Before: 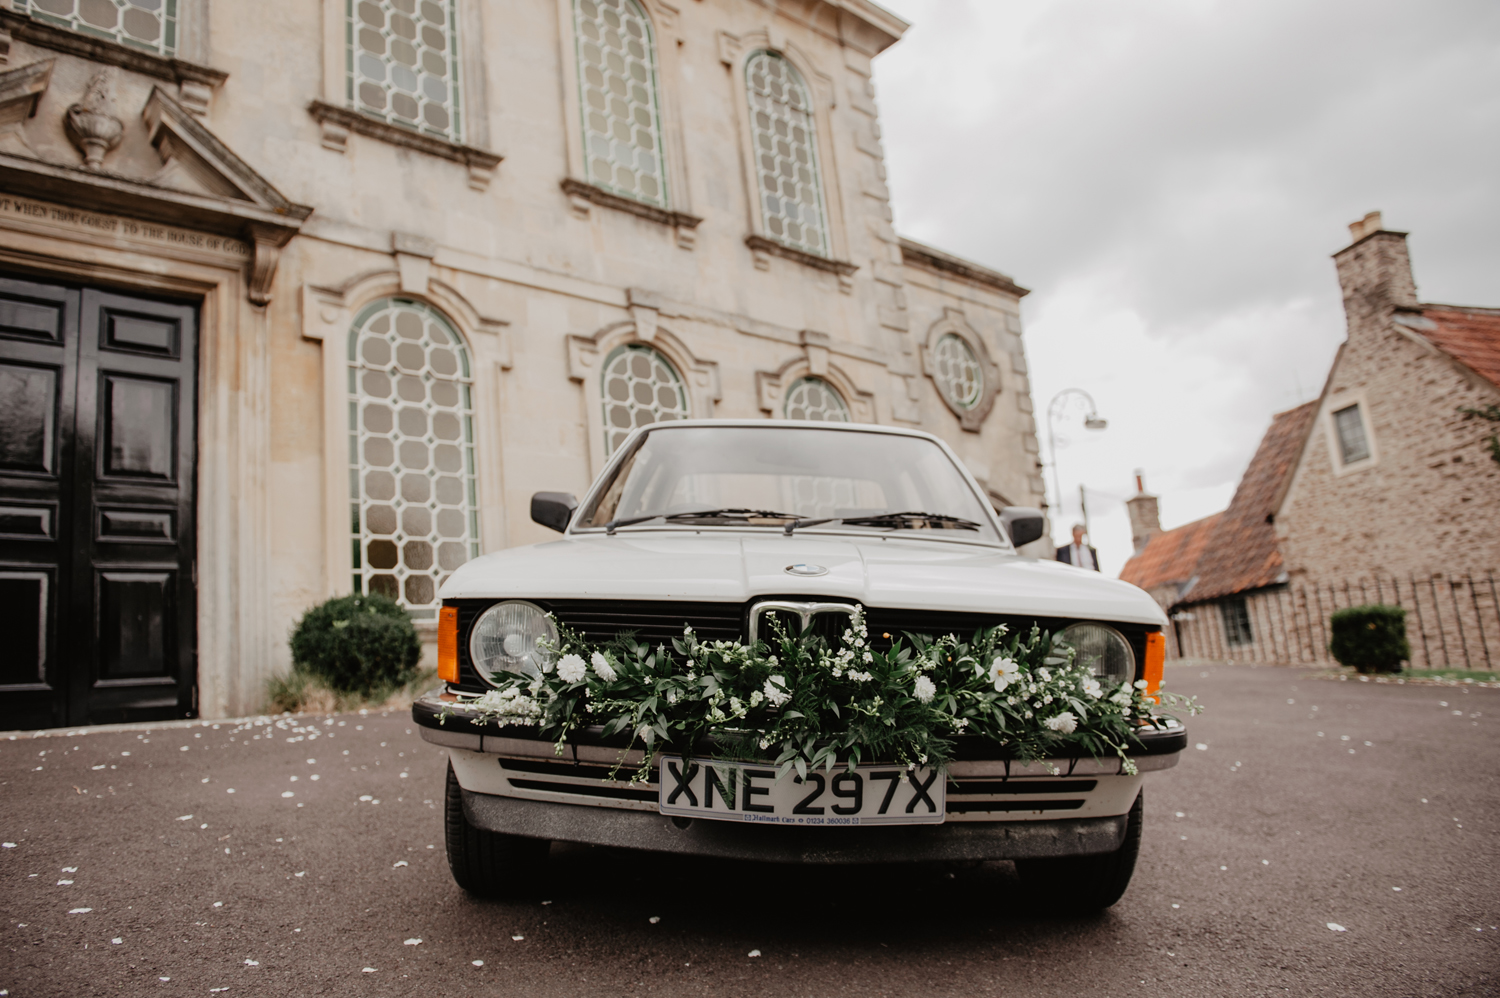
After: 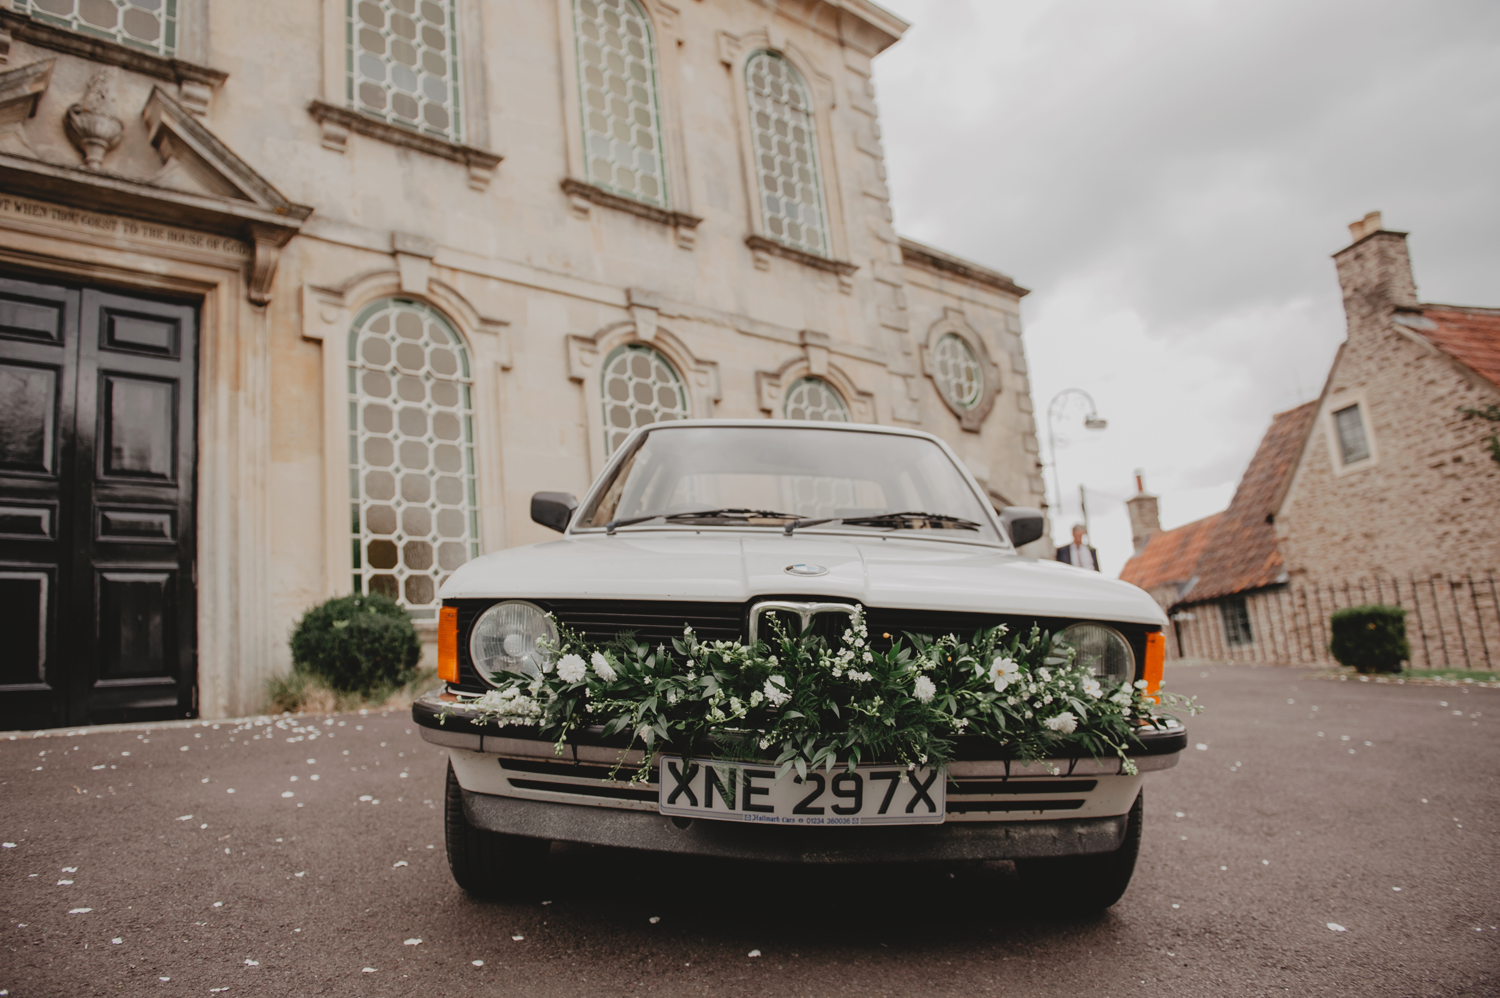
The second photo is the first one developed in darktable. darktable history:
contrast brightness saturation: contrast -0.112
